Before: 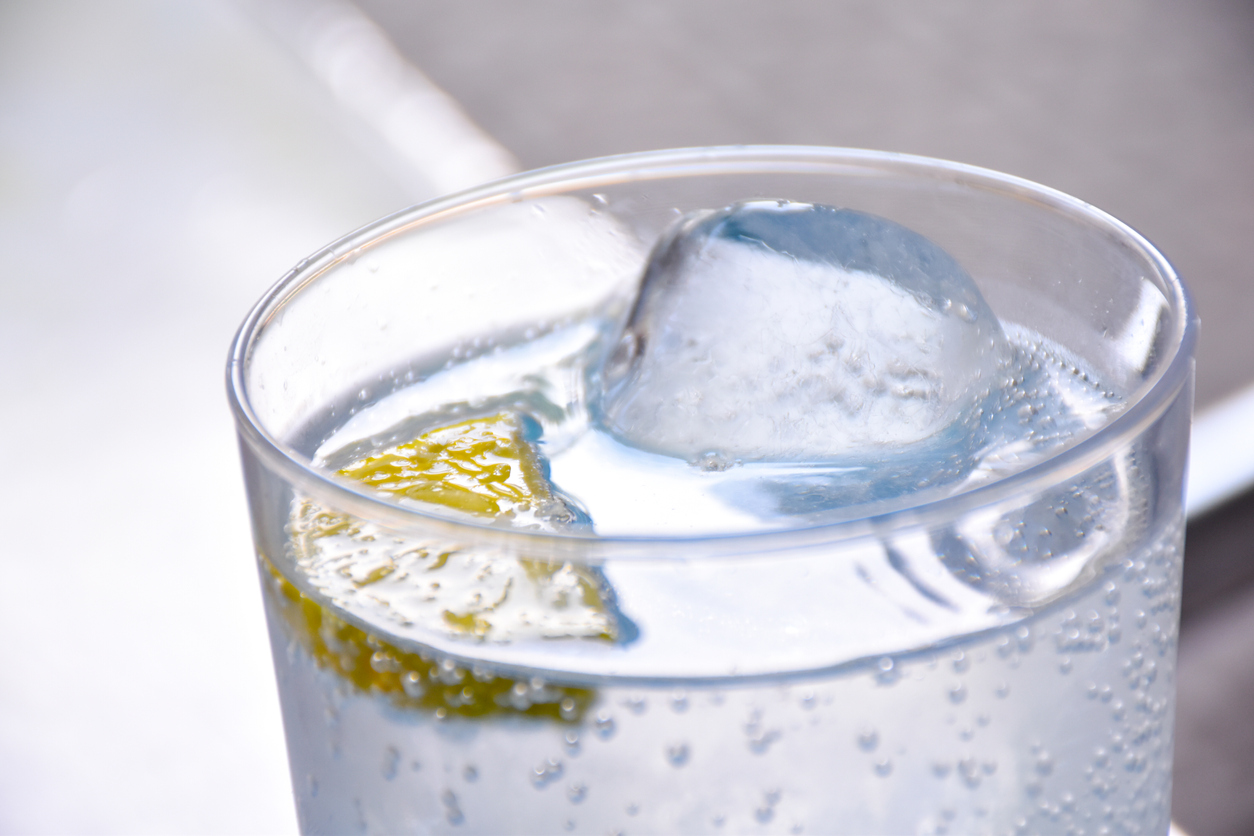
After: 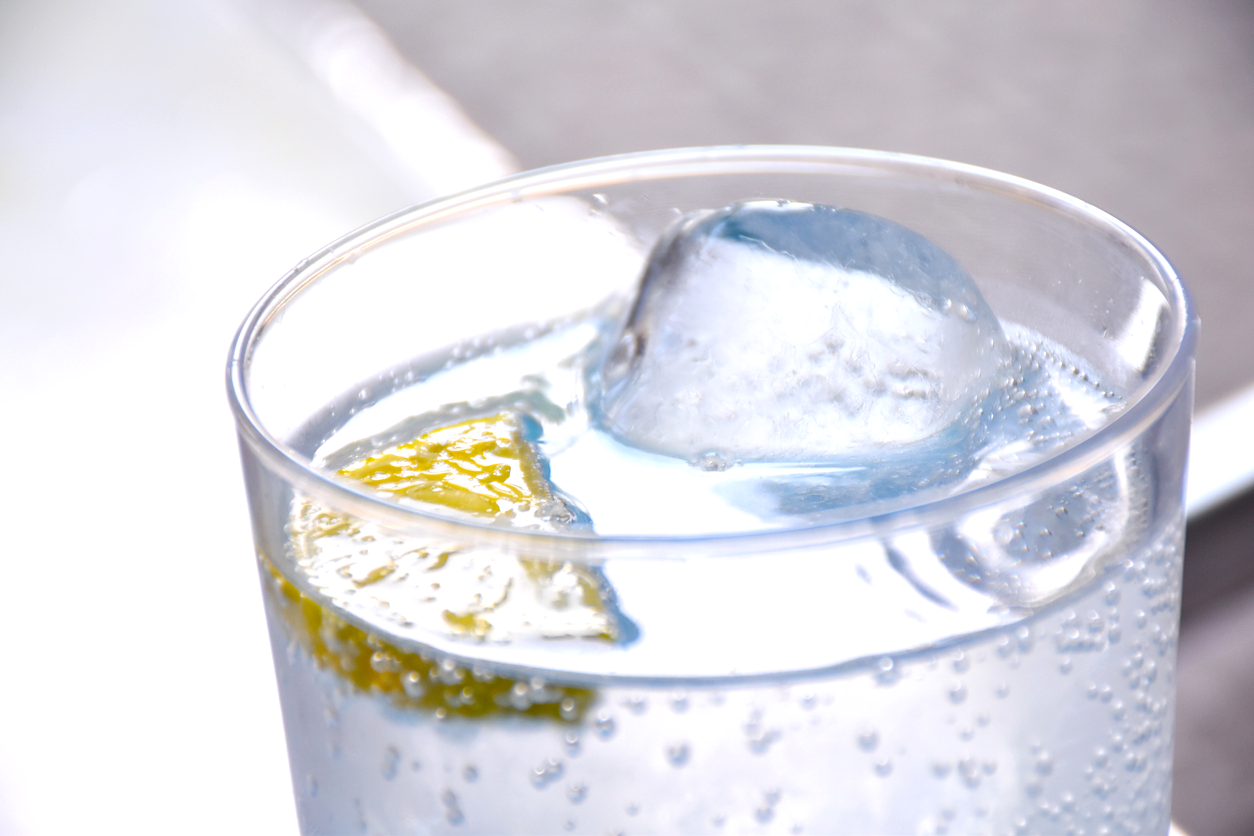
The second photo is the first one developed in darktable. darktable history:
exposure: exposure 0.298 EV, compensate exposure bias true, compensate highlight preservation false
